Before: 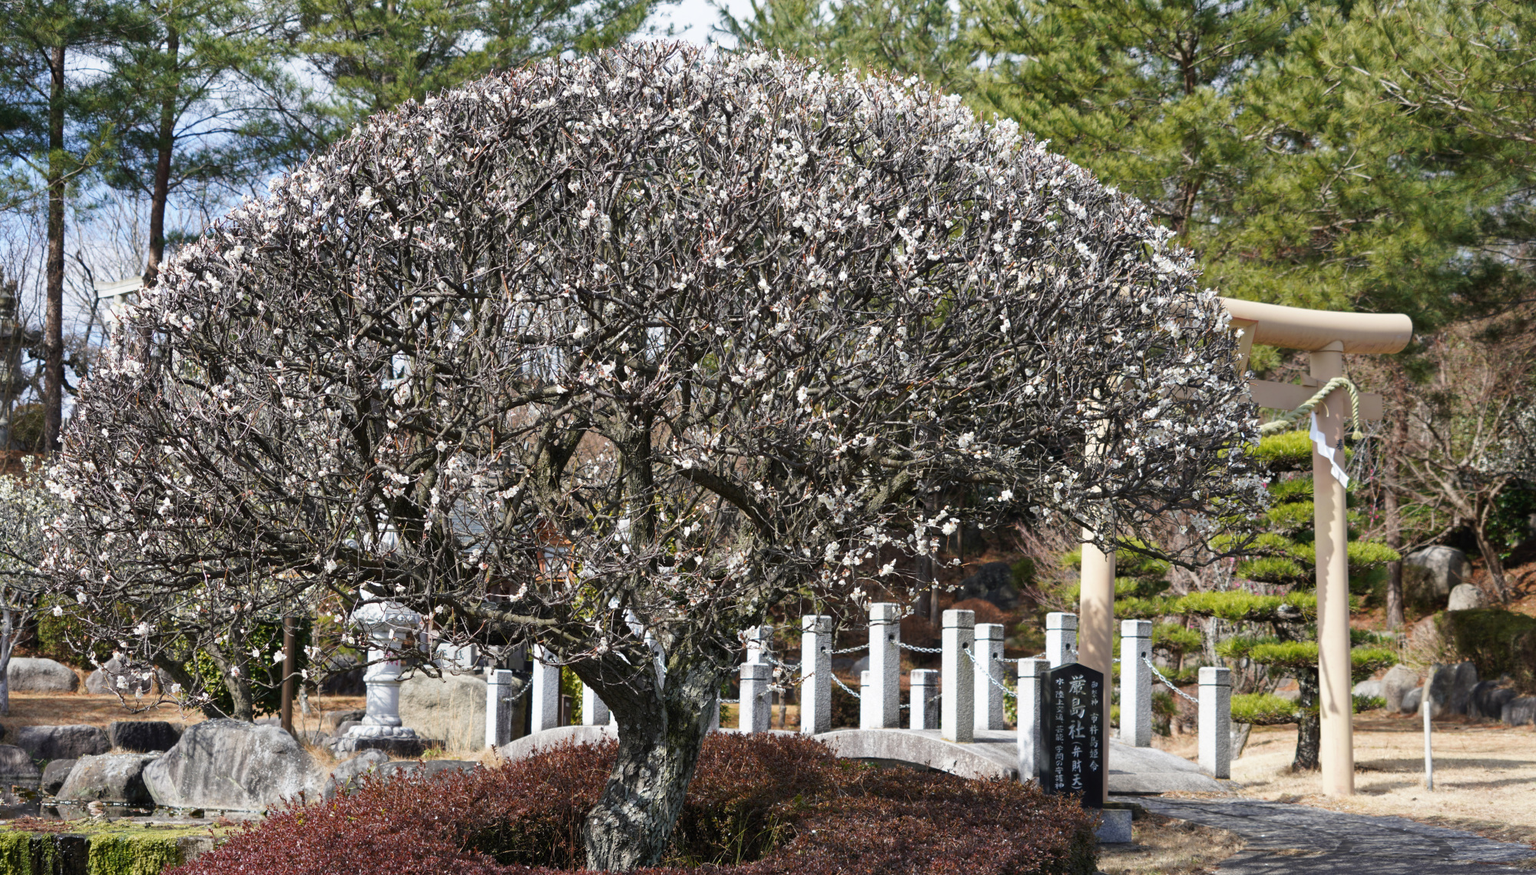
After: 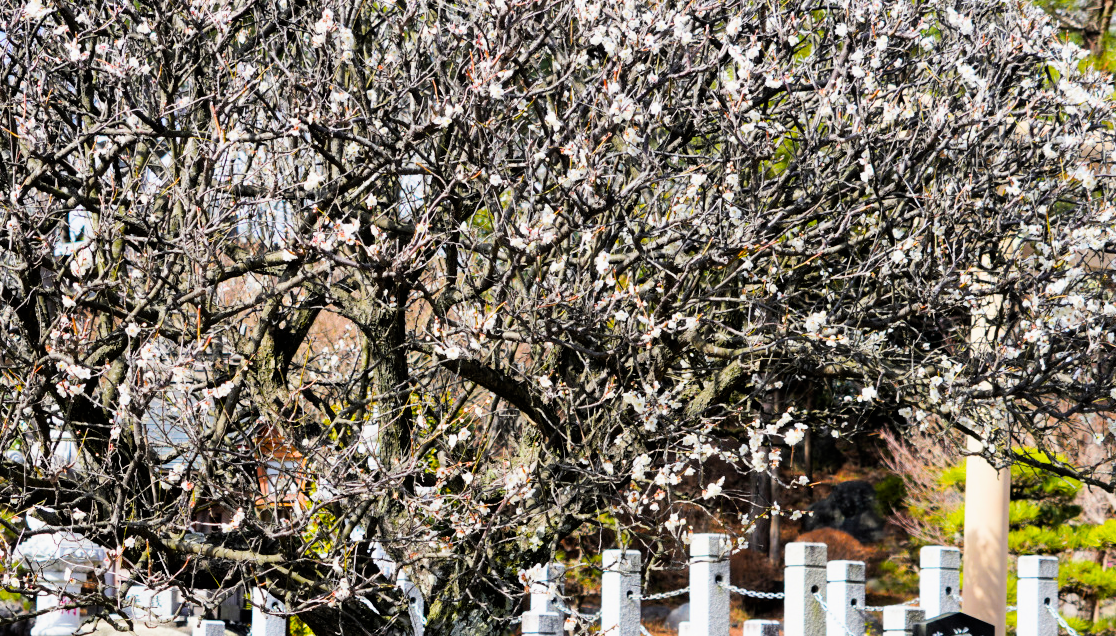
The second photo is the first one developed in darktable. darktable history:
color balance rgb: linear chroma grading › global chroma 15%, perceptual saturation grading › global saturation 30%
crop and rotate: left 22.13%, top 22.054%, right 22.026%, bottom 22.102%
filmic rgb: black relative exposure -5 EV, hardness 2.88, contrast 1.3, highlights saturation mix -10%
exposure: black level correction 0.001, exposure 0.955 EV, compensate exposure bias true, compensate highlight preservation false
